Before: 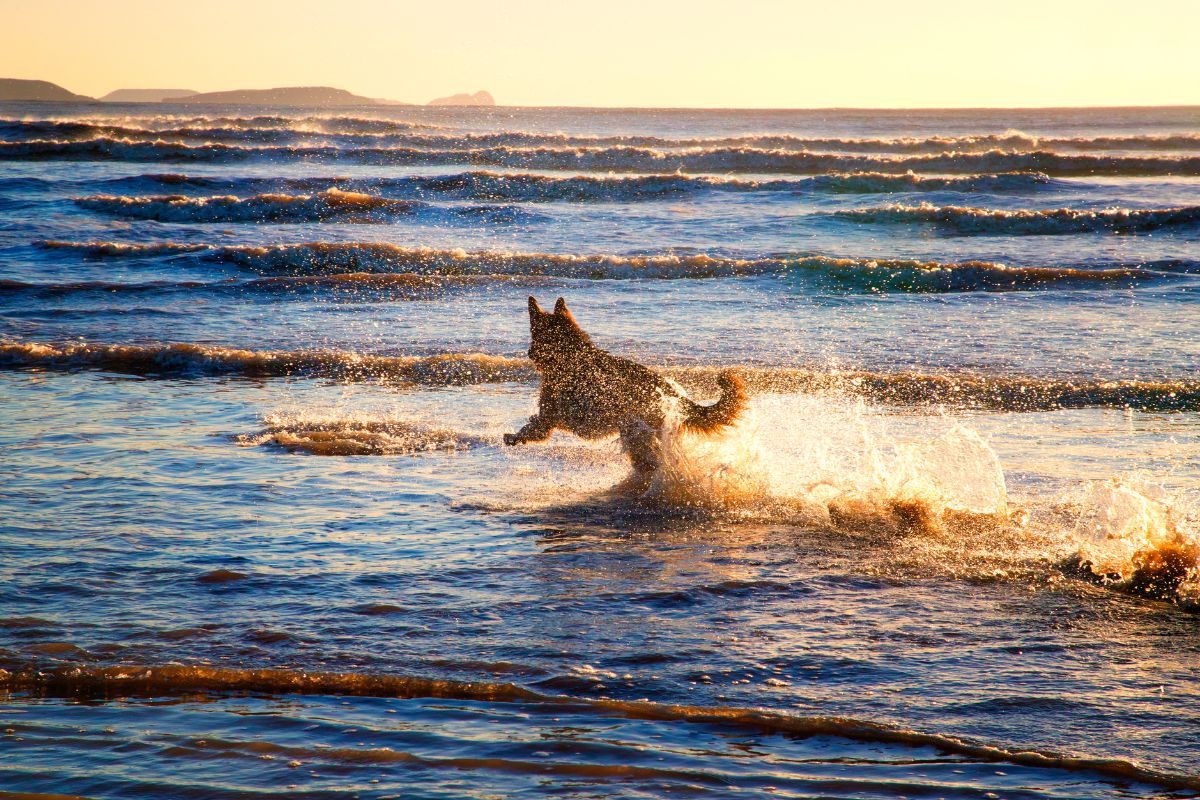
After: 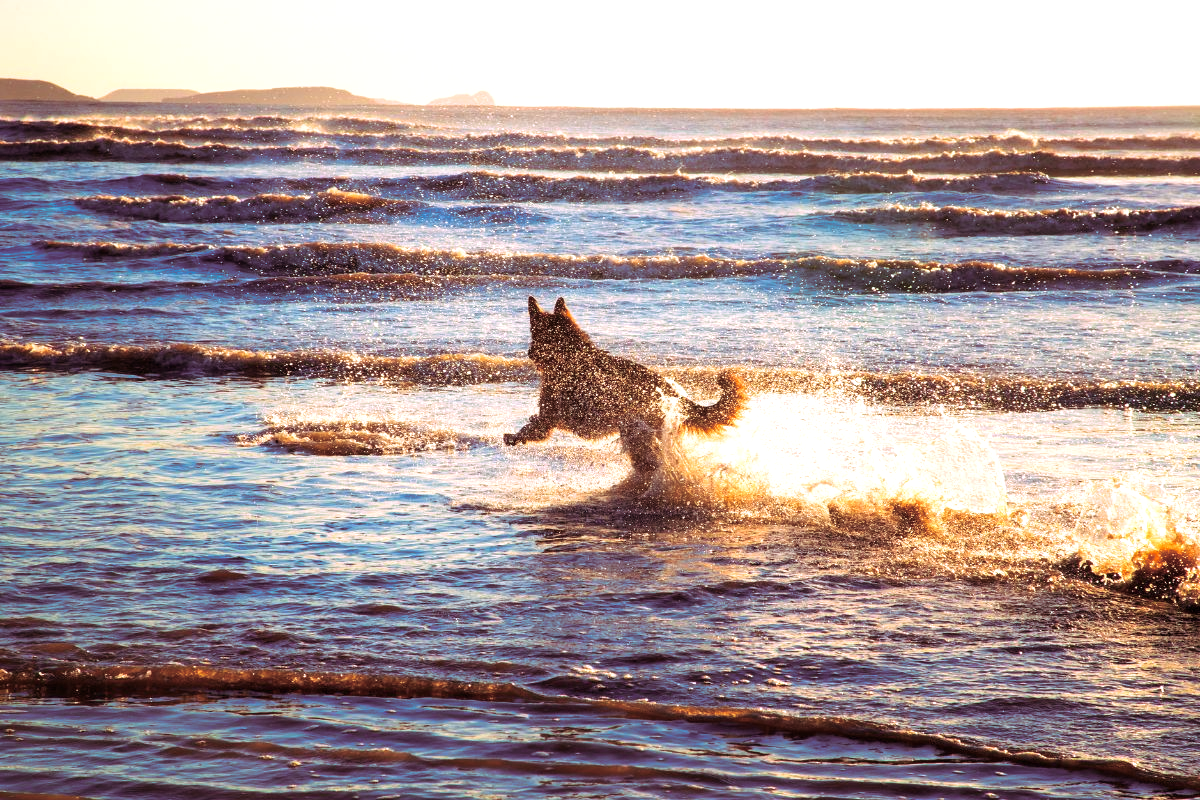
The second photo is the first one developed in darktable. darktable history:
split-toning: highlights › hue 298.8°, highlights › saturation 0.73, compress 41.76%
exposure: exposure 0.507 EV, compensate highlight preservation false
